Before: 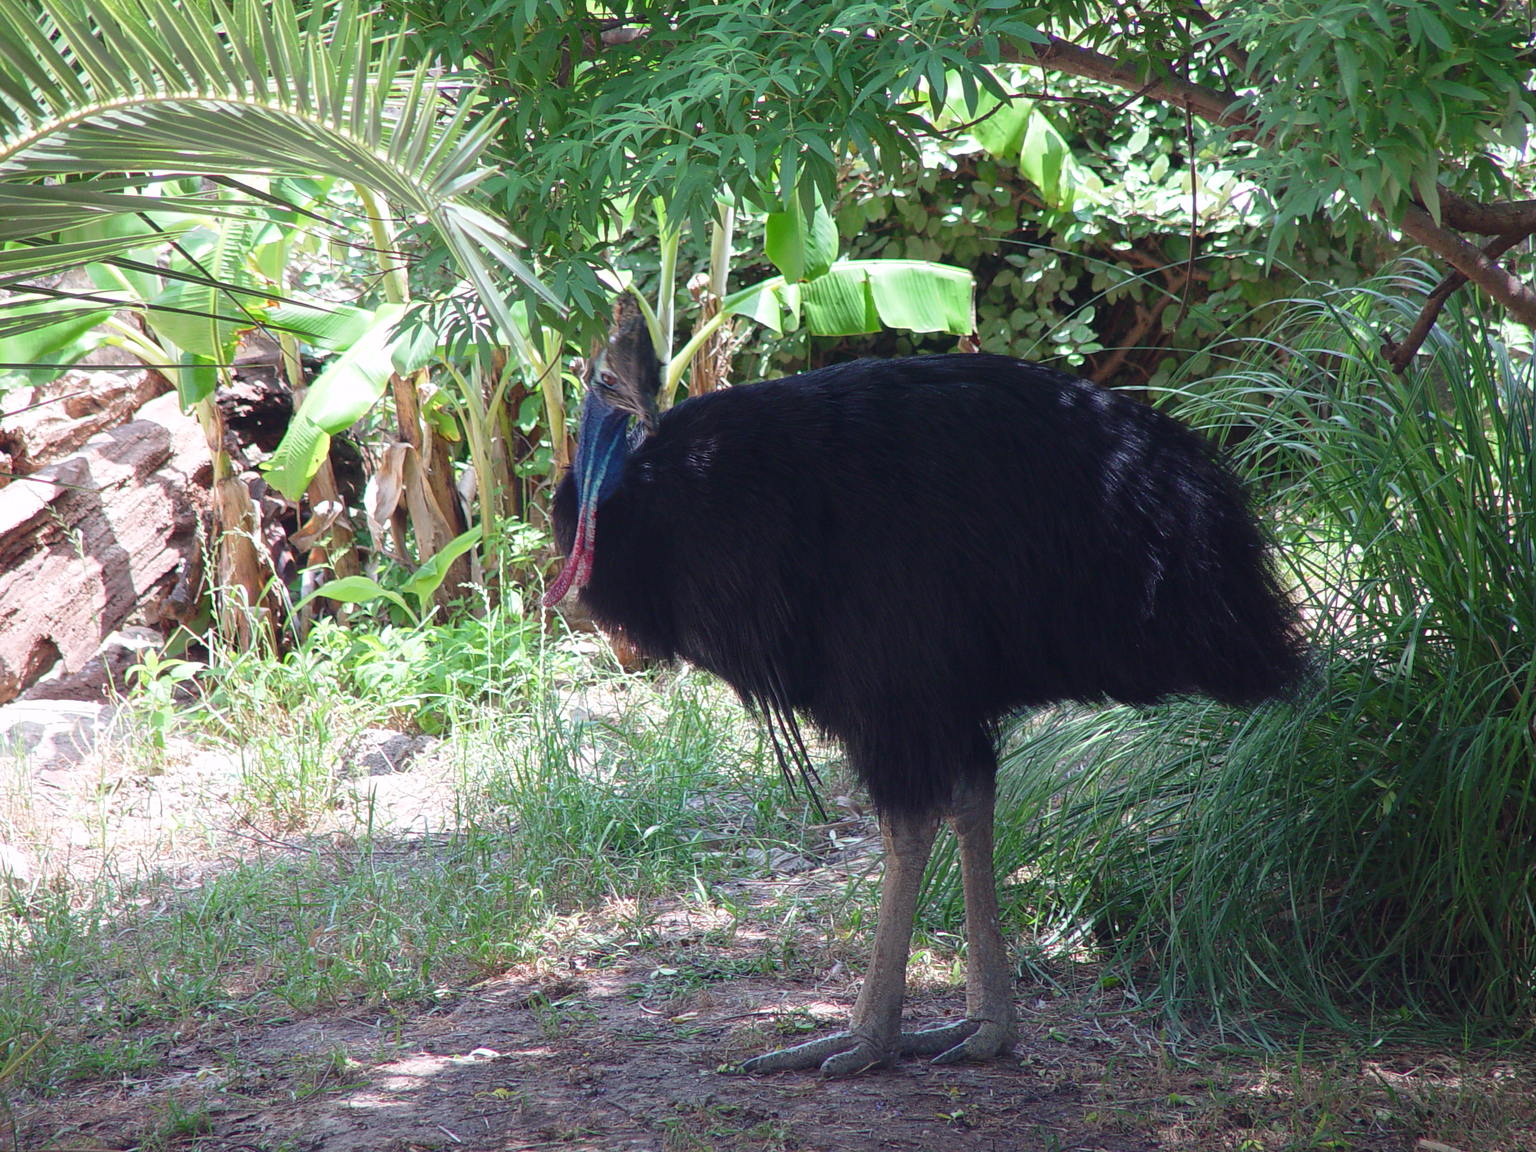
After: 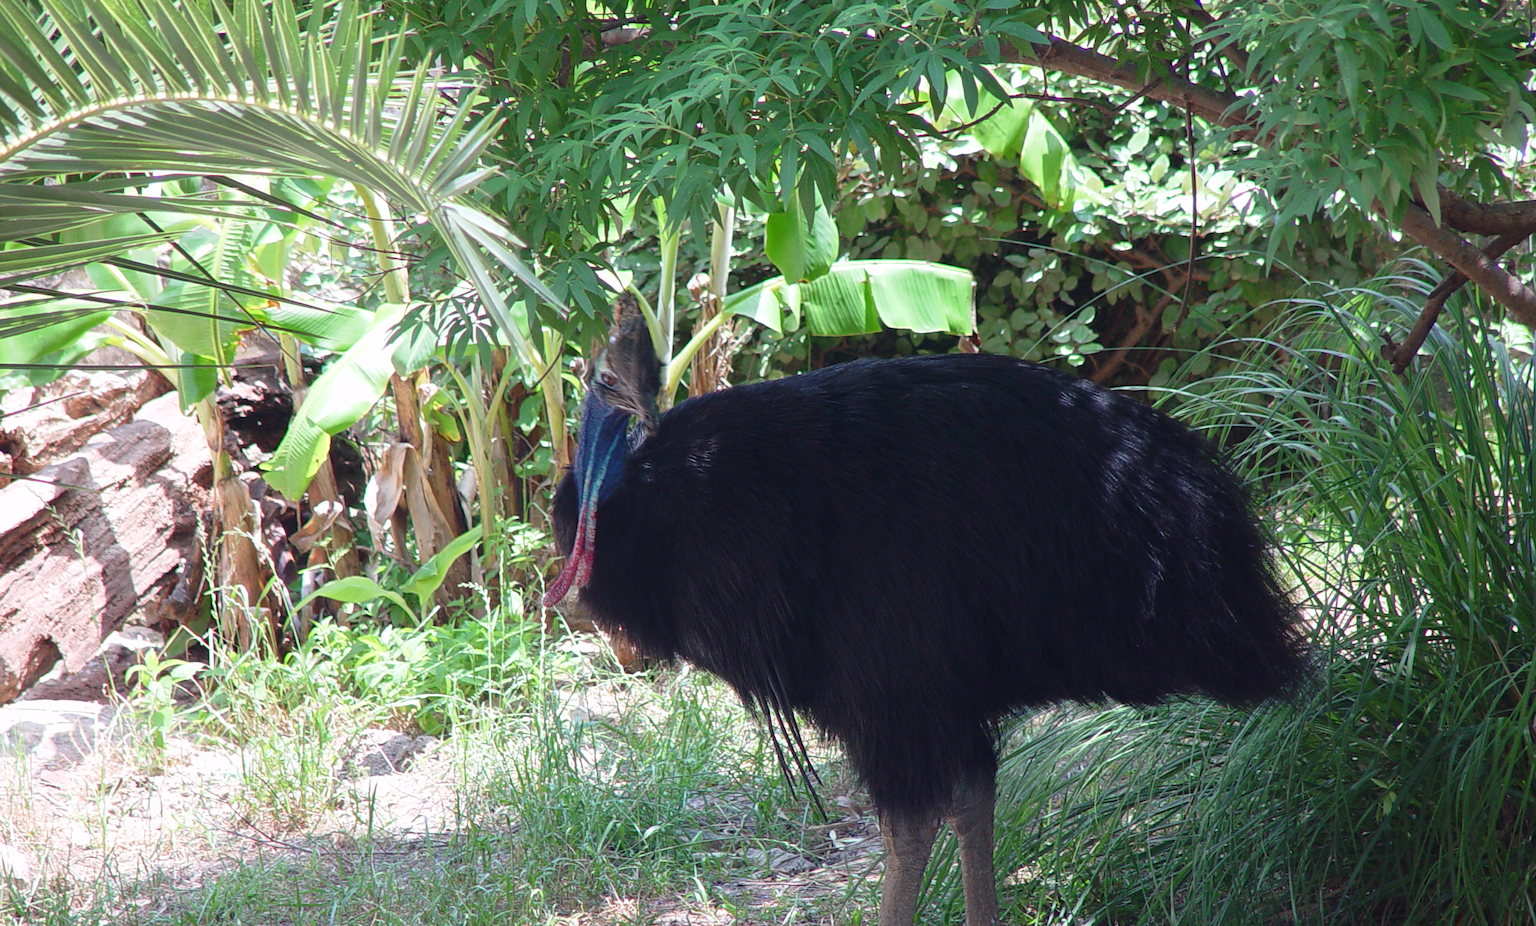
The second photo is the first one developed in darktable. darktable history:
crop: bottom 19.559%
